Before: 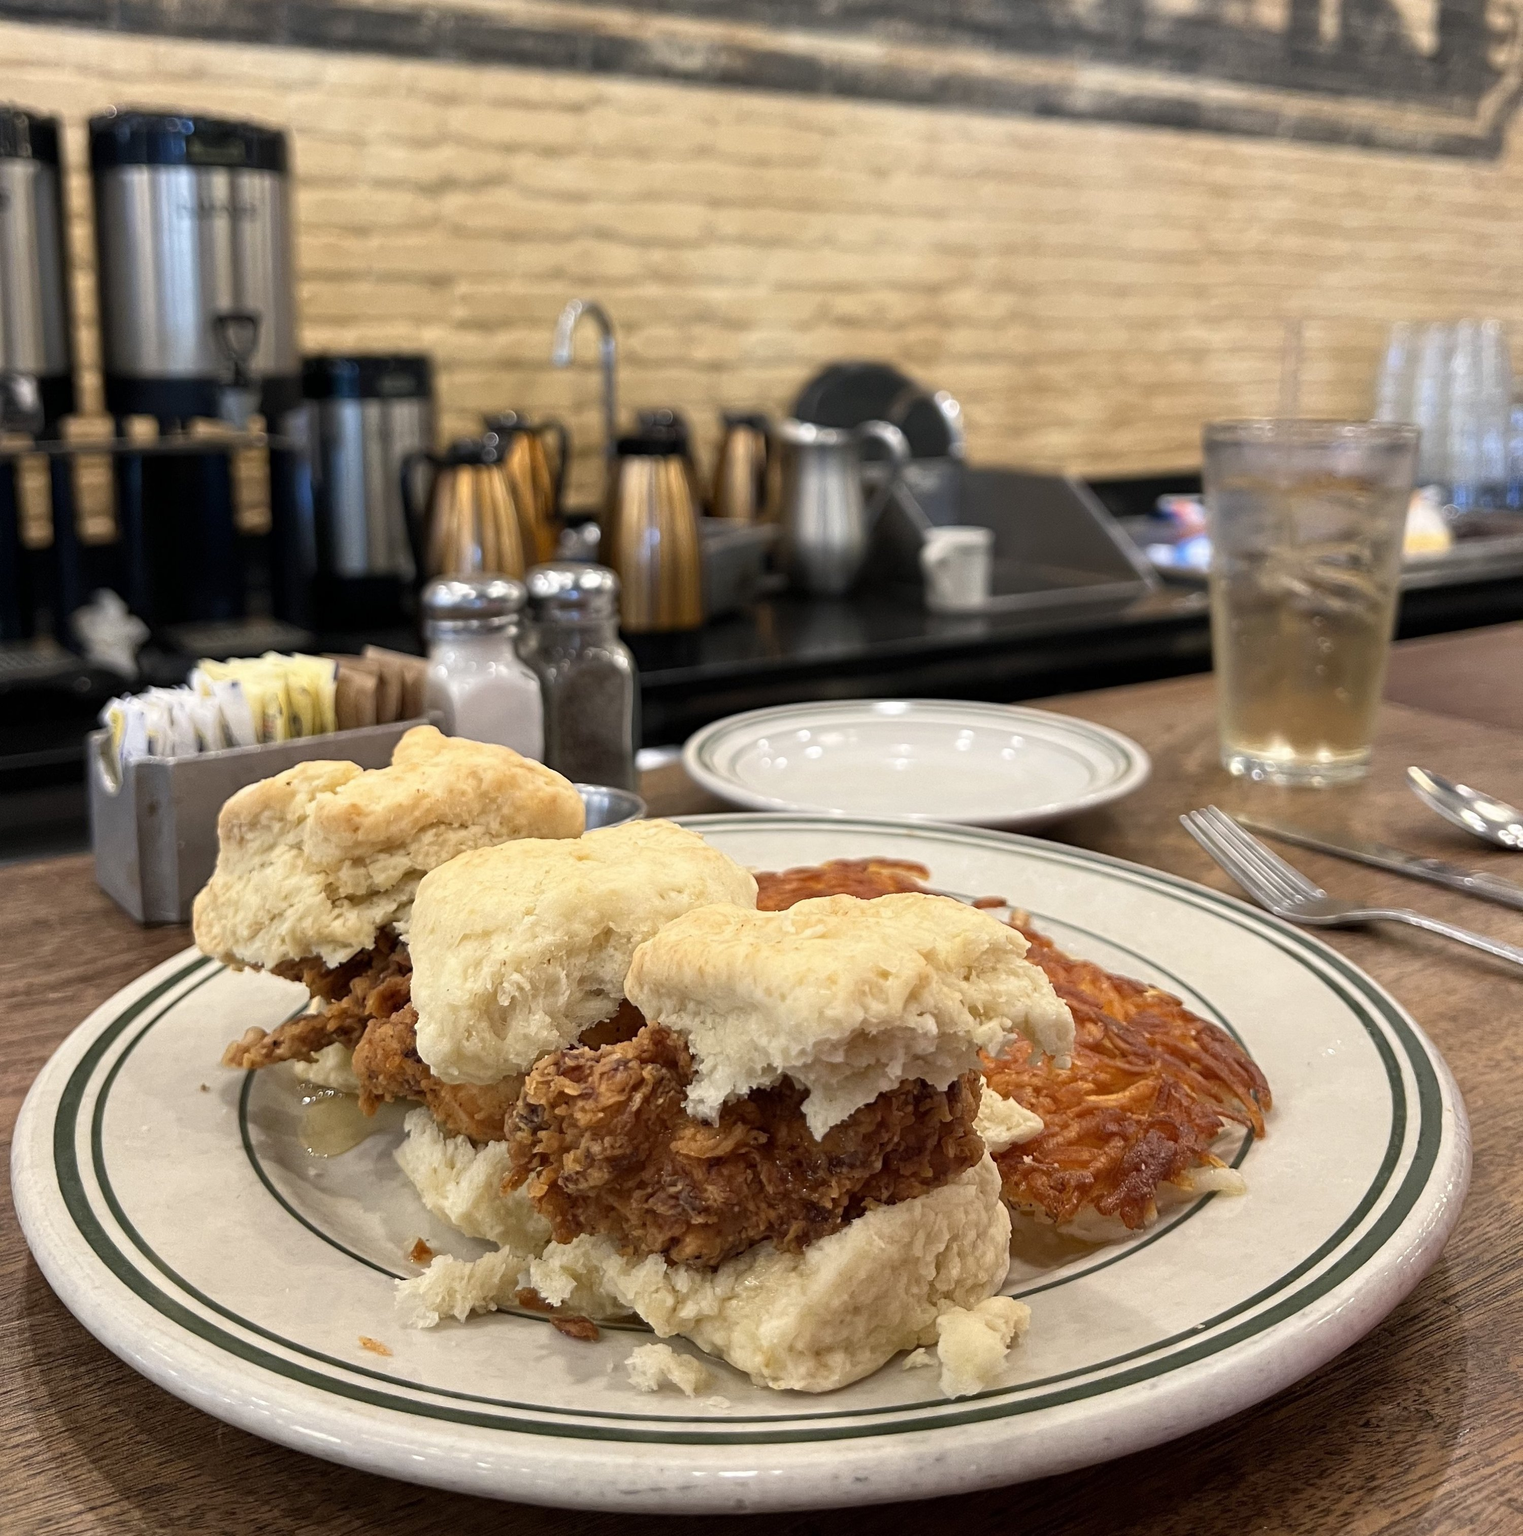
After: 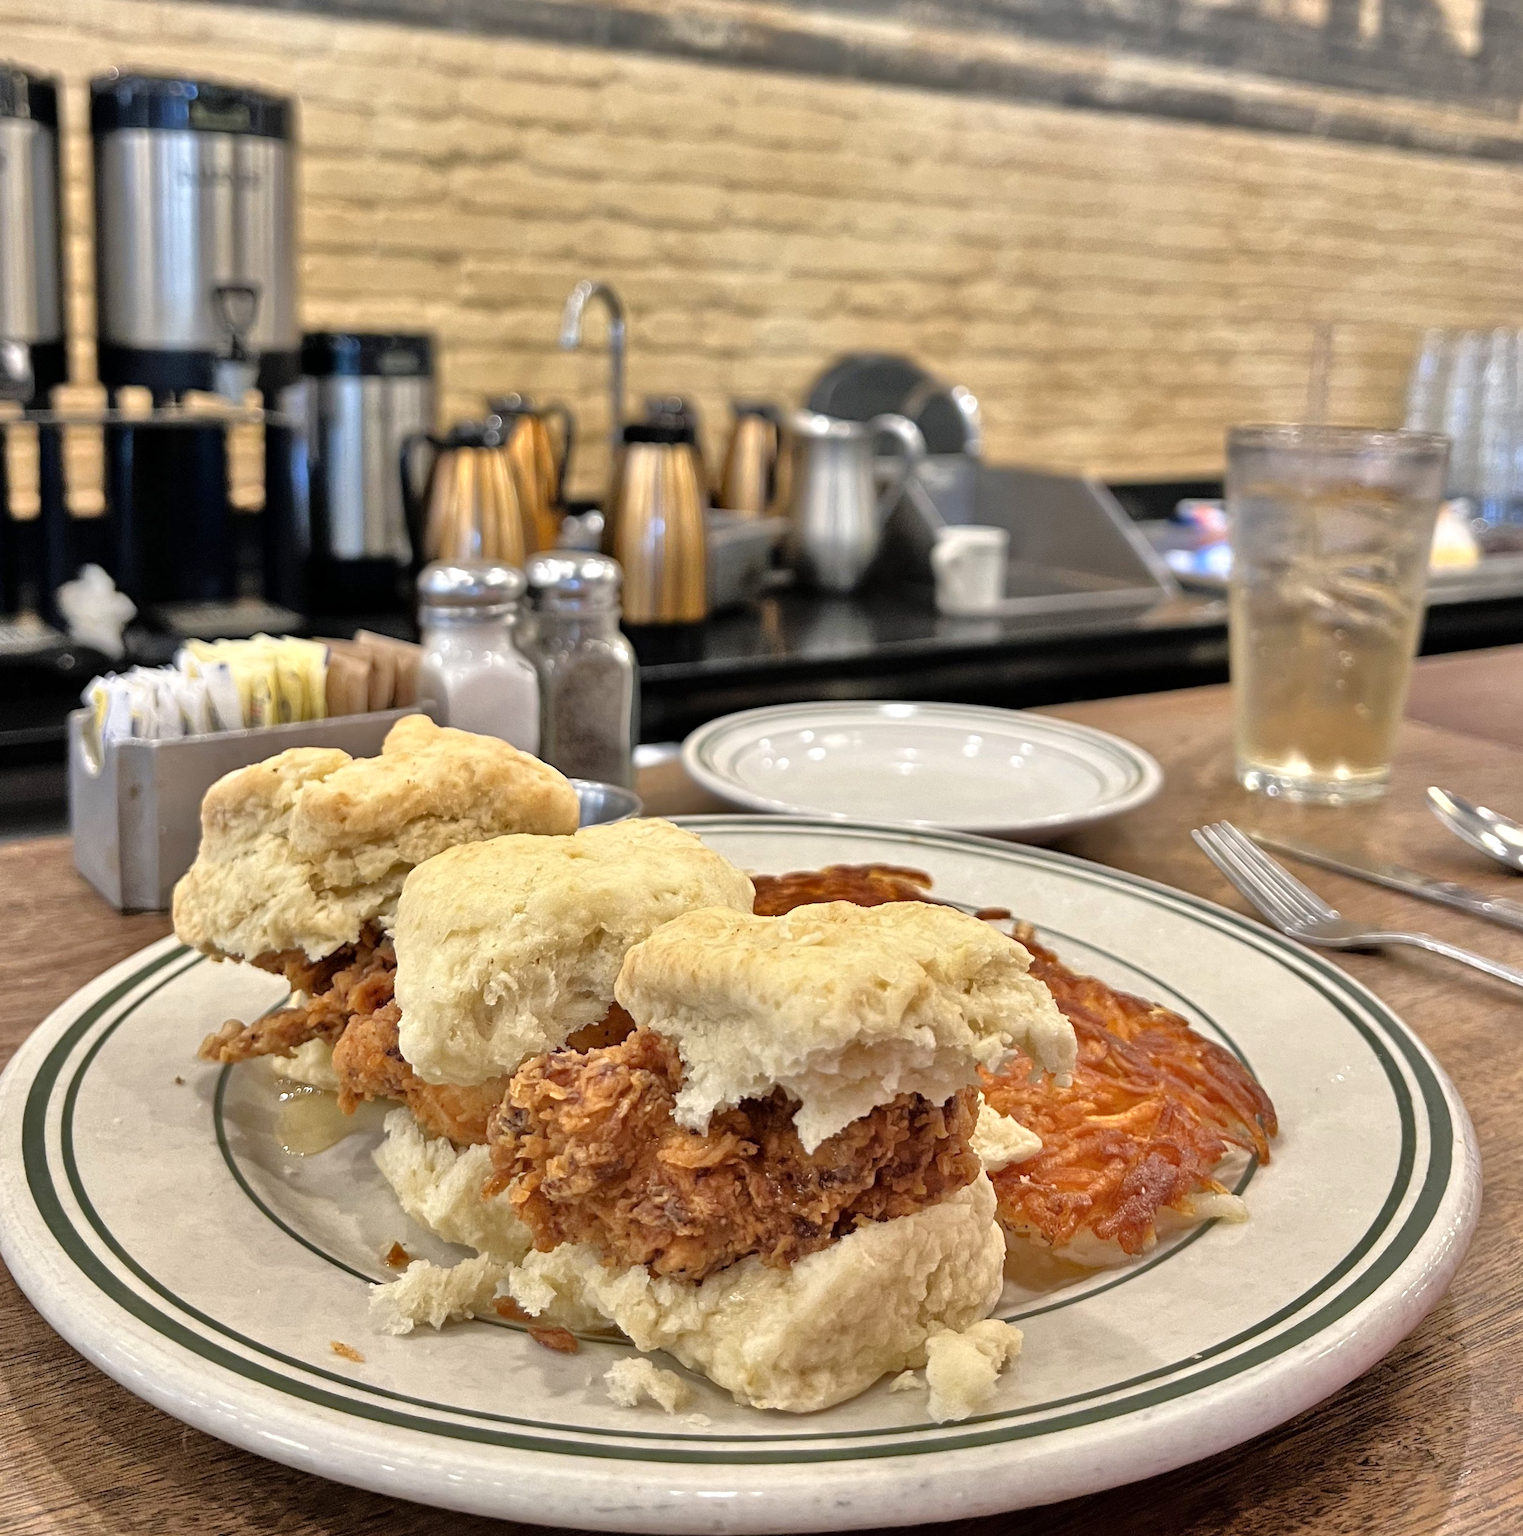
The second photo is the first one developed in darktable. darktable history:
crop and rotate: angle -1.69°
tone equalizer: -7 EV 0.15 EV, -6 EV 0.6 EV, -5 EV 1.15 EV, -4 EV 1.33 EV, -3 EV 1.15 EV, -2 EV 0.6 EV, -1 EV 0.15 EV, mask exposure compensation -0.5 EV
shadows and highlights: white point adjustment 1, soften with gaussian
